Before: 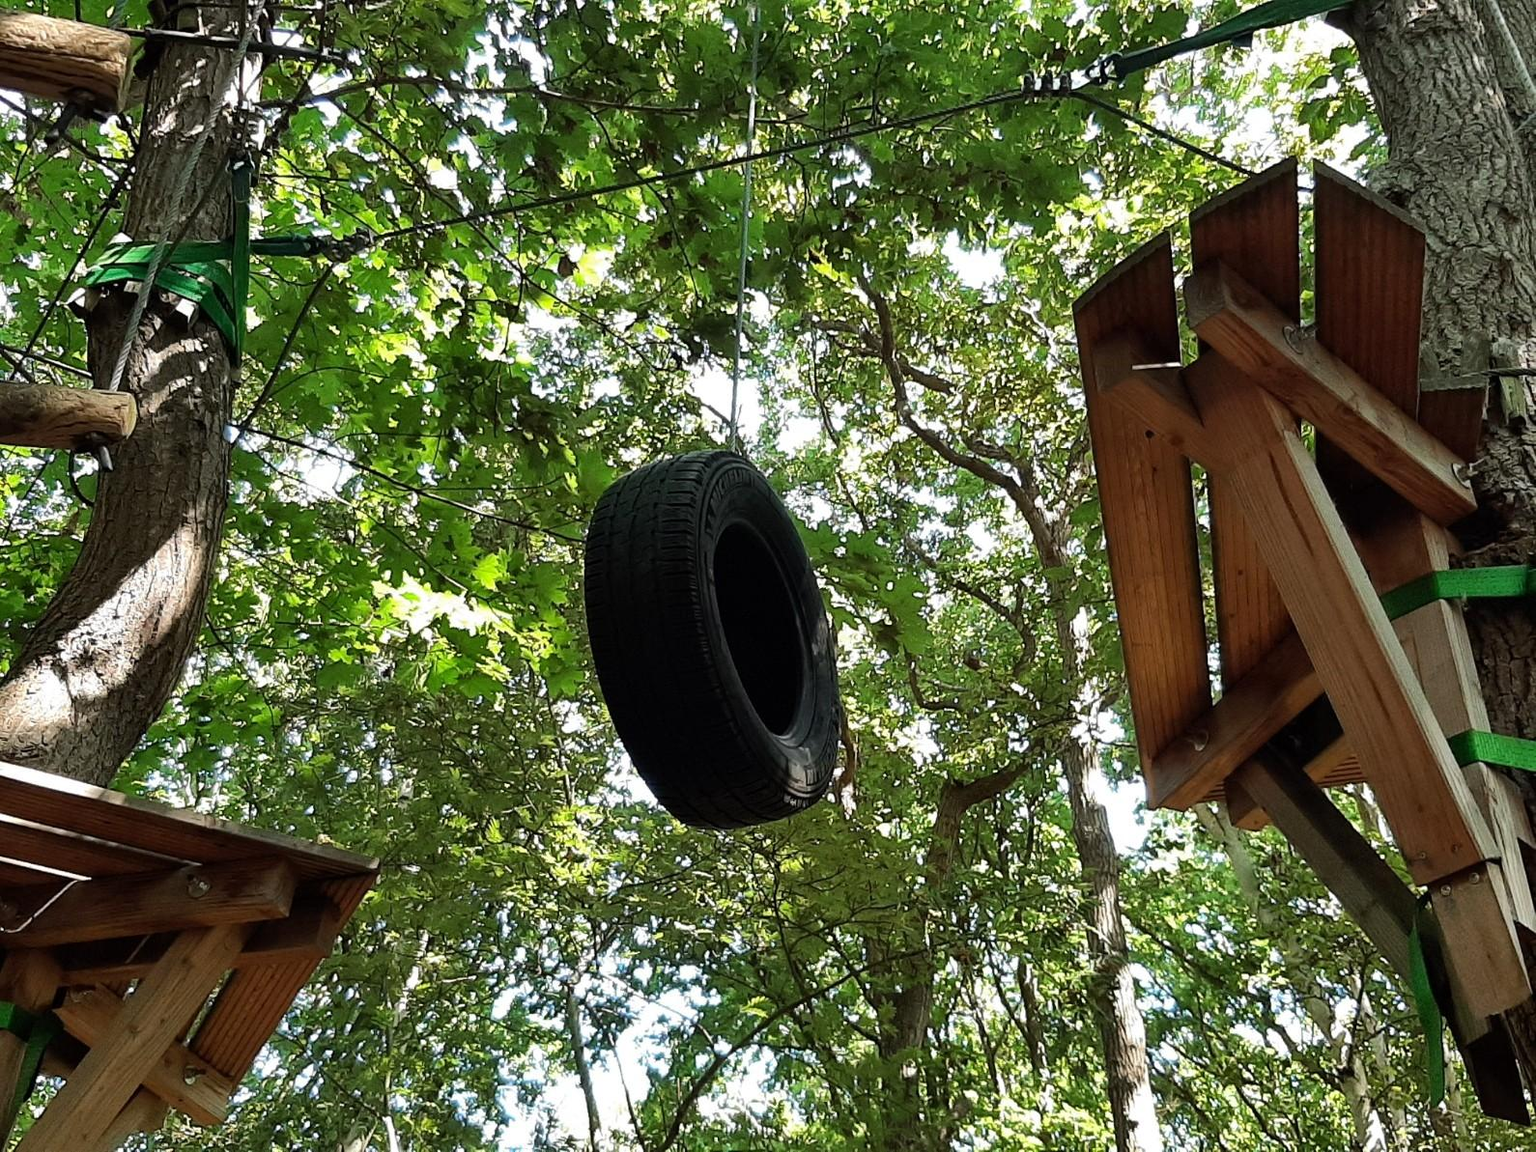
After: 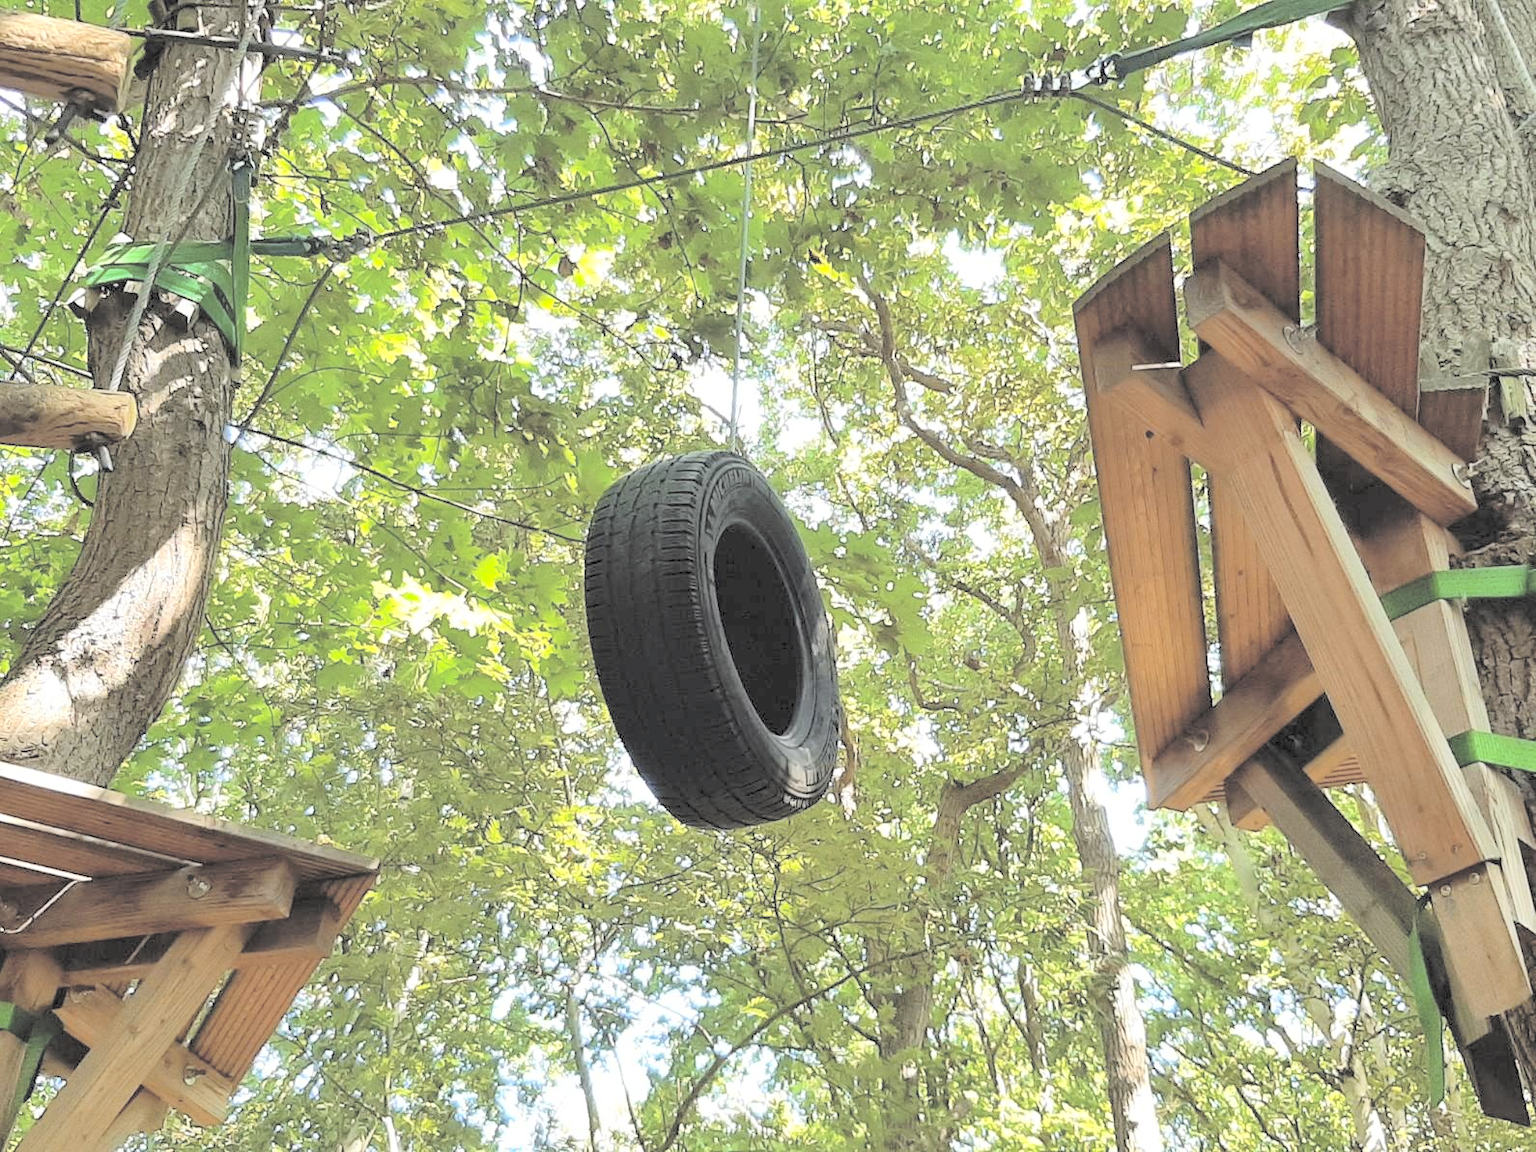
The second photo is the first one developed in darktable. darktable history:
white balance: emerald 1
color contrast: green-magenta contrast 0.8, blue-yellow contrast 1.1, unbound 0
tone equalizer: on, module defaults
contrast brightness saturation: brightness 1
